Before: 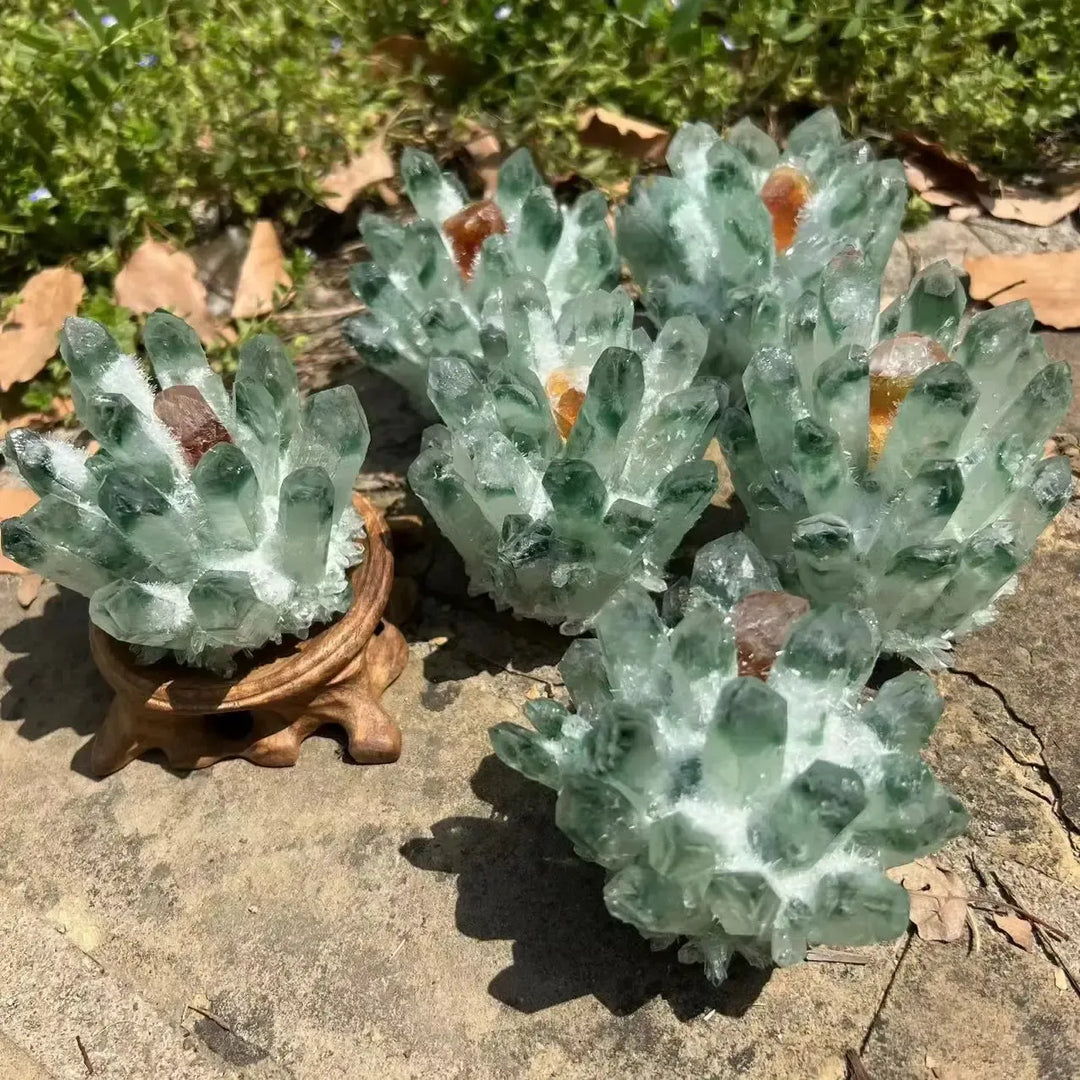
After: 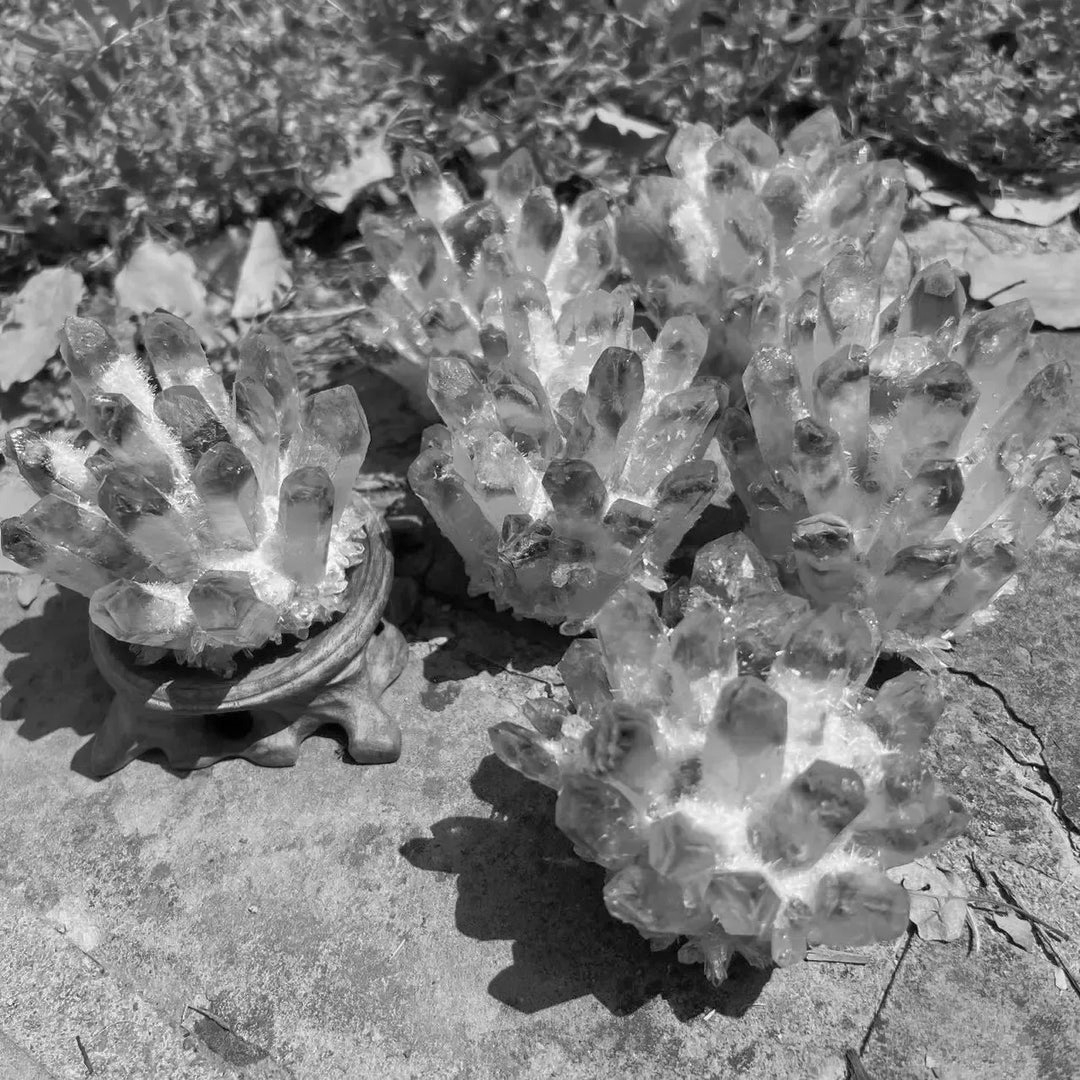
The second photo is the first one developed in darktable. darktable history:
shadows and highlights: on, module defaults
monochrome: on, module defaults
